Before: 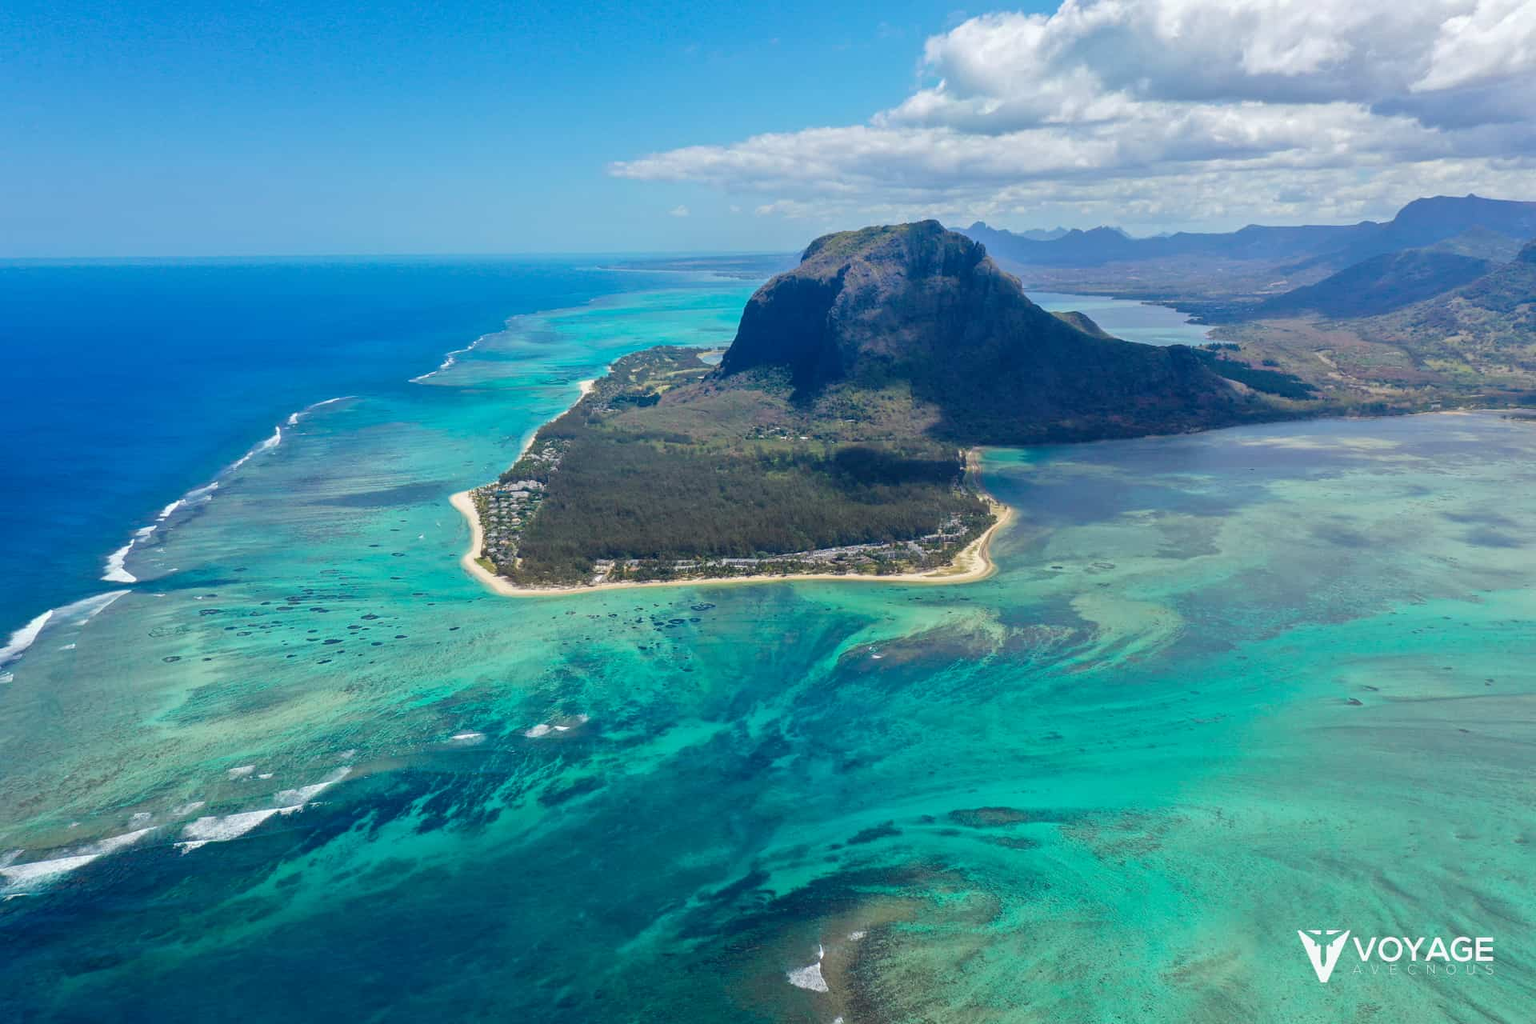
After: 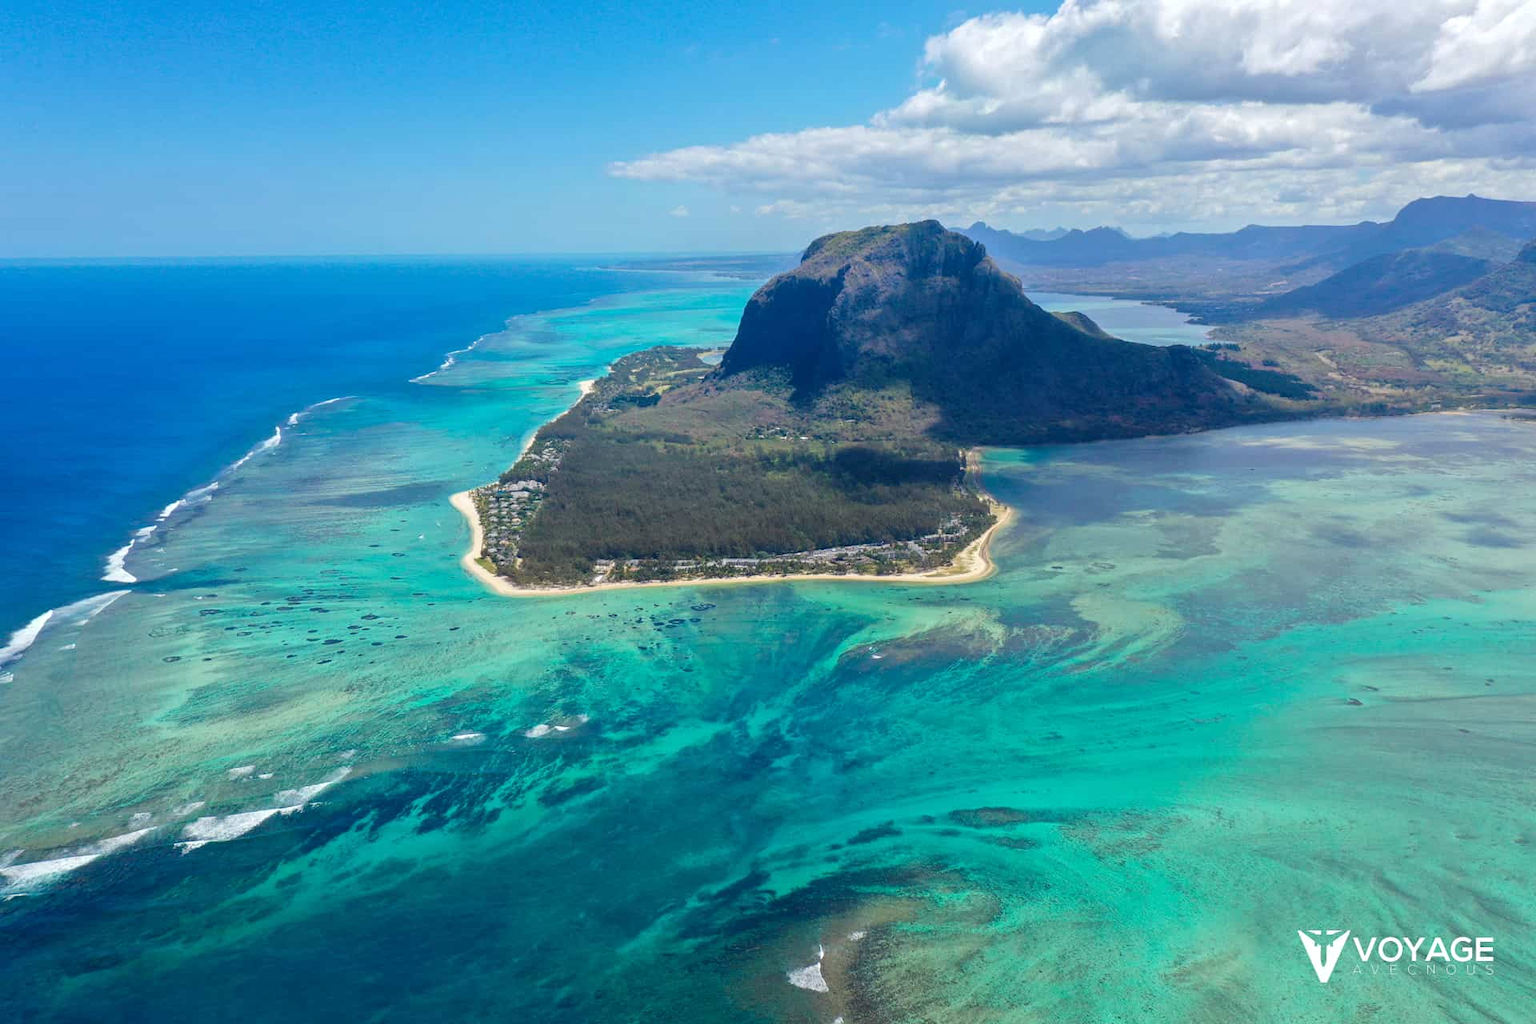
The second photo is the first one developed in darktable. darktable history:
exposure: exposure 0.126 EV, compensate exposure bias true, compensate highlight preservation false
